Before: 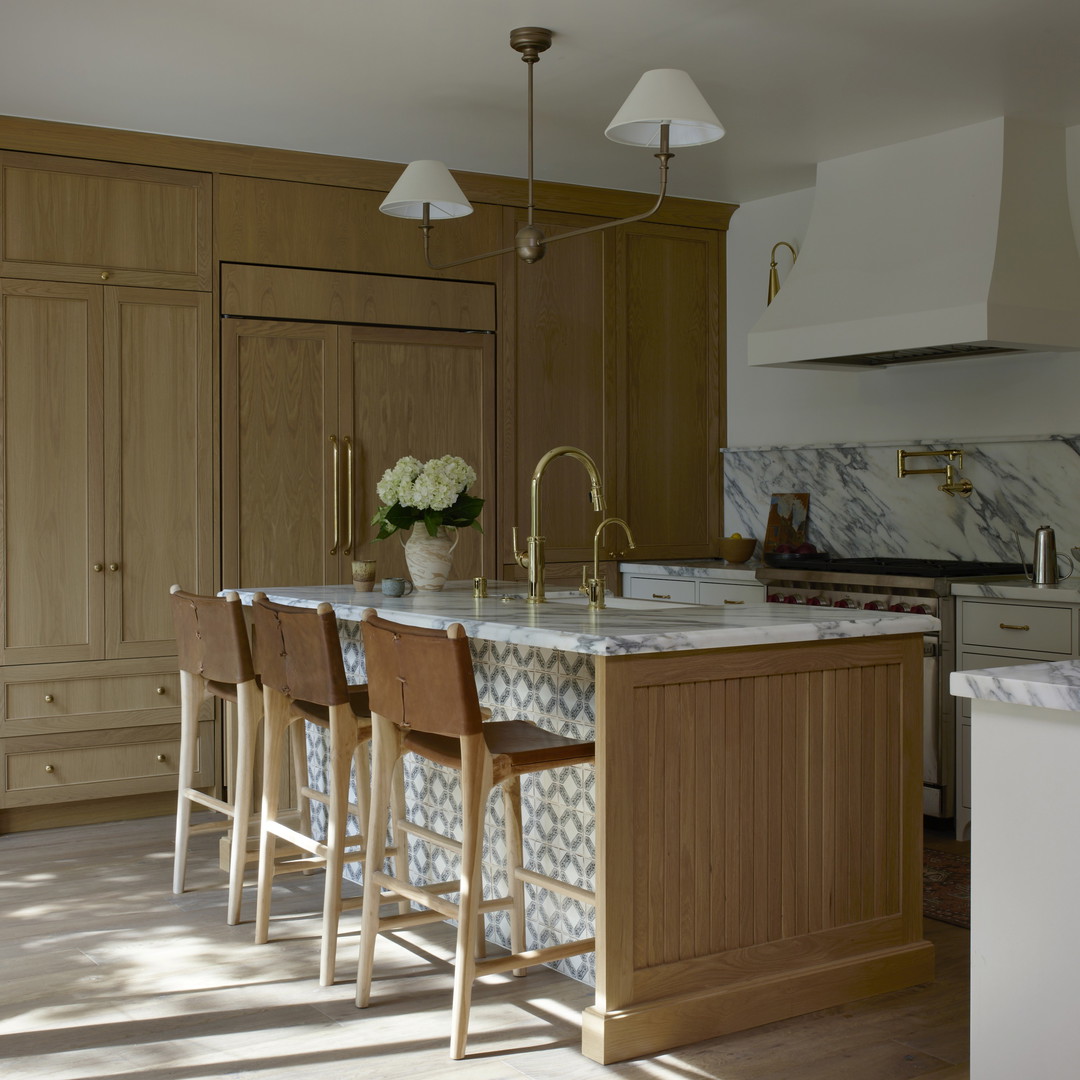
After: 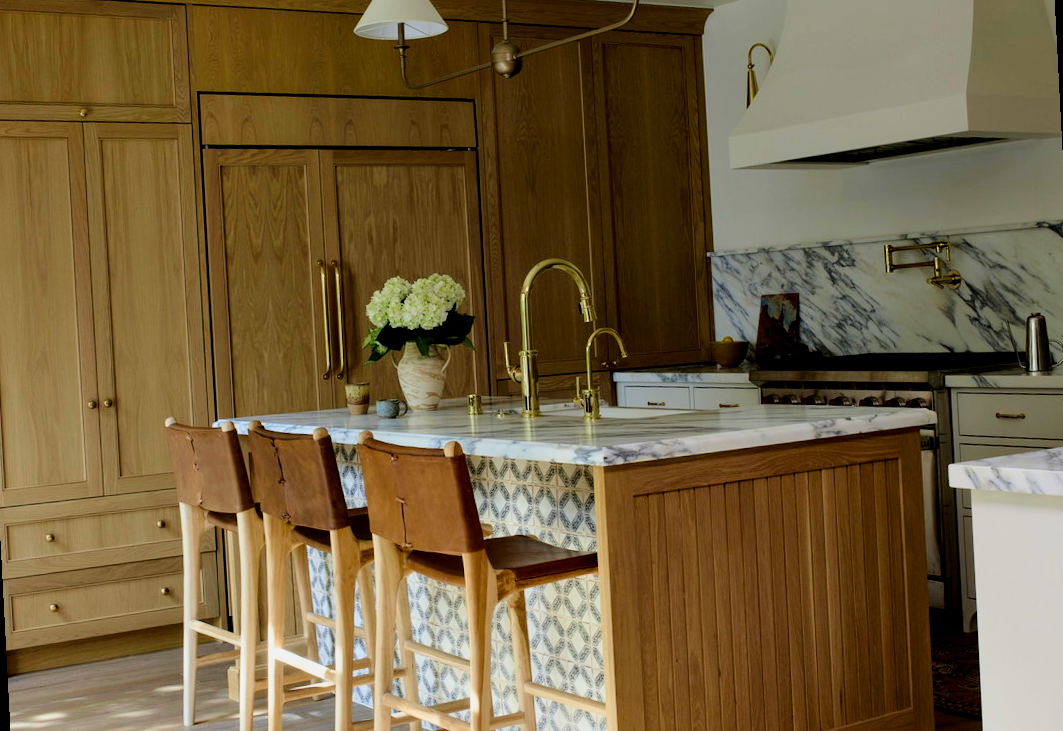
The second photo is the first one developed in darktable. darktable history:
local contrast: highlights 100%, shadows 100%, detail 120%, midtone range 0.2
crop: top 13.819%, bottom 11.169%
tone curve: curves: ch0 [(0, 0) (0.091, 0.077) (0.389, 0.458) (0.745, 0.82) (0.856, 0.899) (0.92, 0.938) (1, 0.973)]; ch1 [(0, 0) (0.437, 0.404) (0.5, 0.5) (0.529, 0.55) (0.58, 0.6) (0.616, 0.649) (1, 1)]; ch2 [(0, 0) (0.442, 0.415) (0.5, 0.5) (0.535, 0.557) (0.585, 0.62) (1, 1)], color space Lab, independent channels, preserve colors none
shadows and highlights: shadows 0, highlights 40
filmic rgb: black relative exposure -7.6 EV, white relative exposure 4.64 EV, threshold 3 EV, target black luminance 0%, hardness 3.55, latitude 50.51%, contrast 1.033, highlights saturation mix 10%, shadows ↔ highlights balance -0.198%, color science v4 (2020), enable highlight reconstruction true
rotate and perspective: rotation -3°, crop left 0.031, crop right 0.968, crop top 0.07, crop bottom 0.93
